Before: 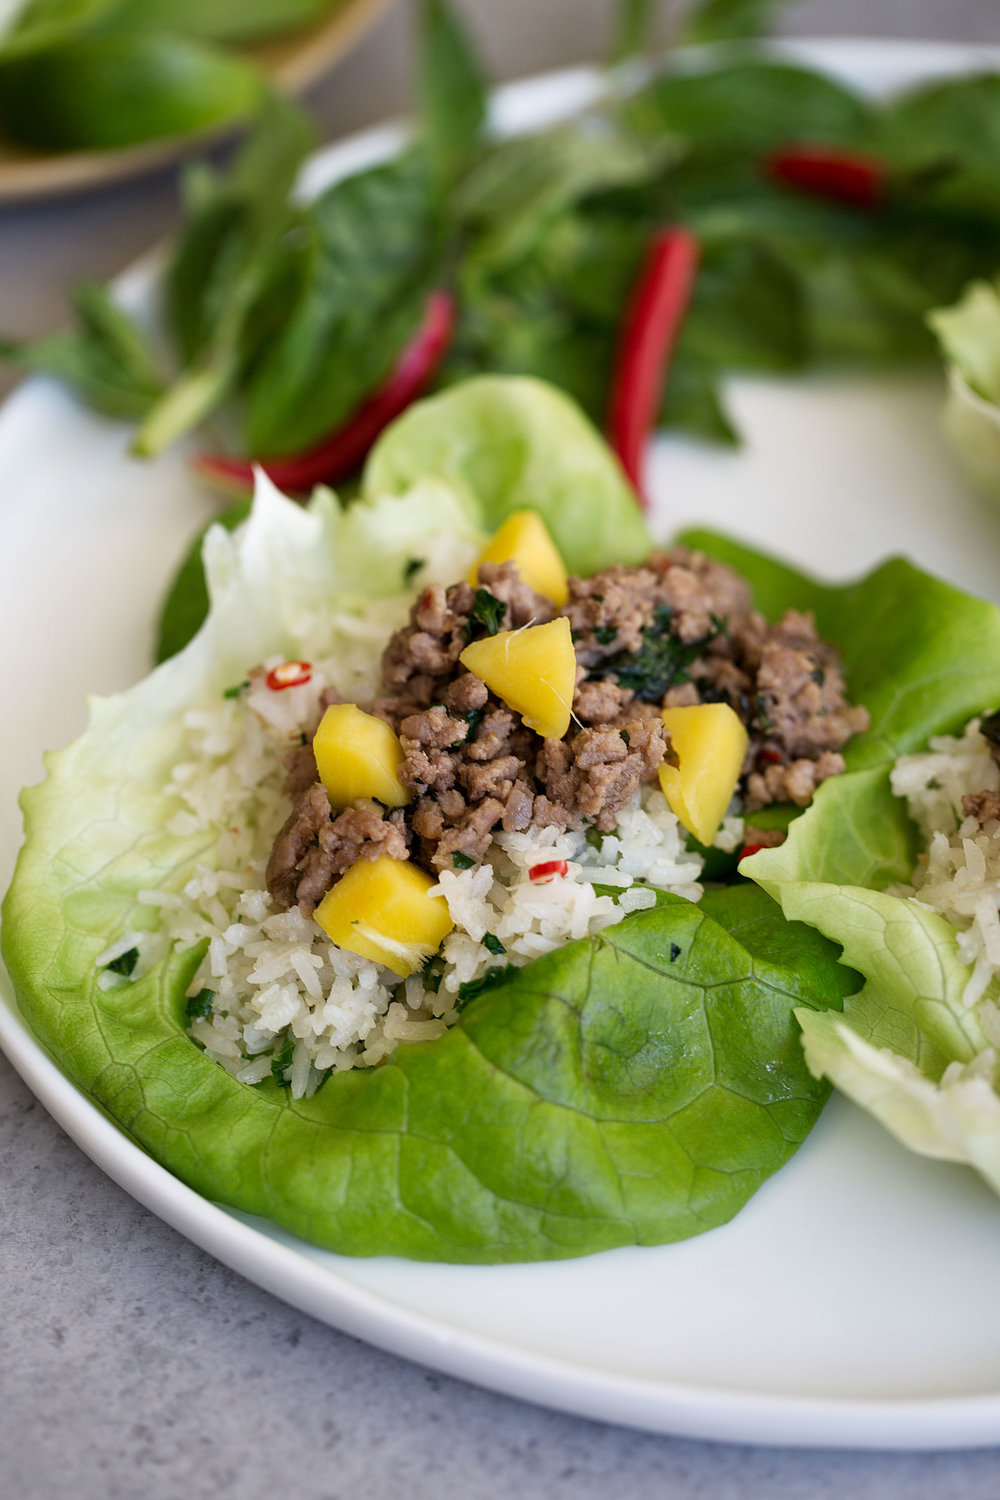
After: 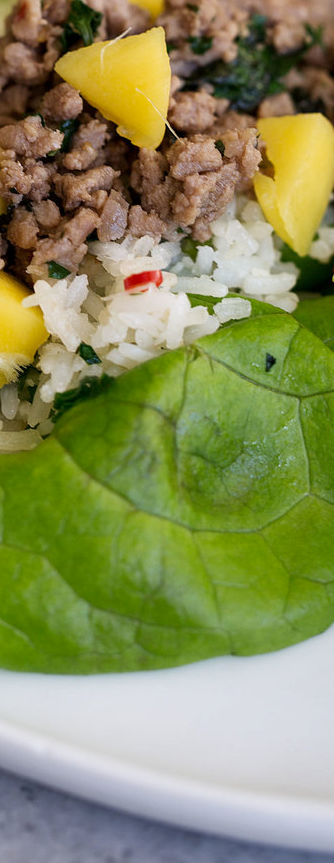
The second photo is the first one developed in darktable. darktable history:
shadows and highlights: soften with gaussian
crop: left 40.571%, top 39.362%, right 25.989%, bottom 3.062%
